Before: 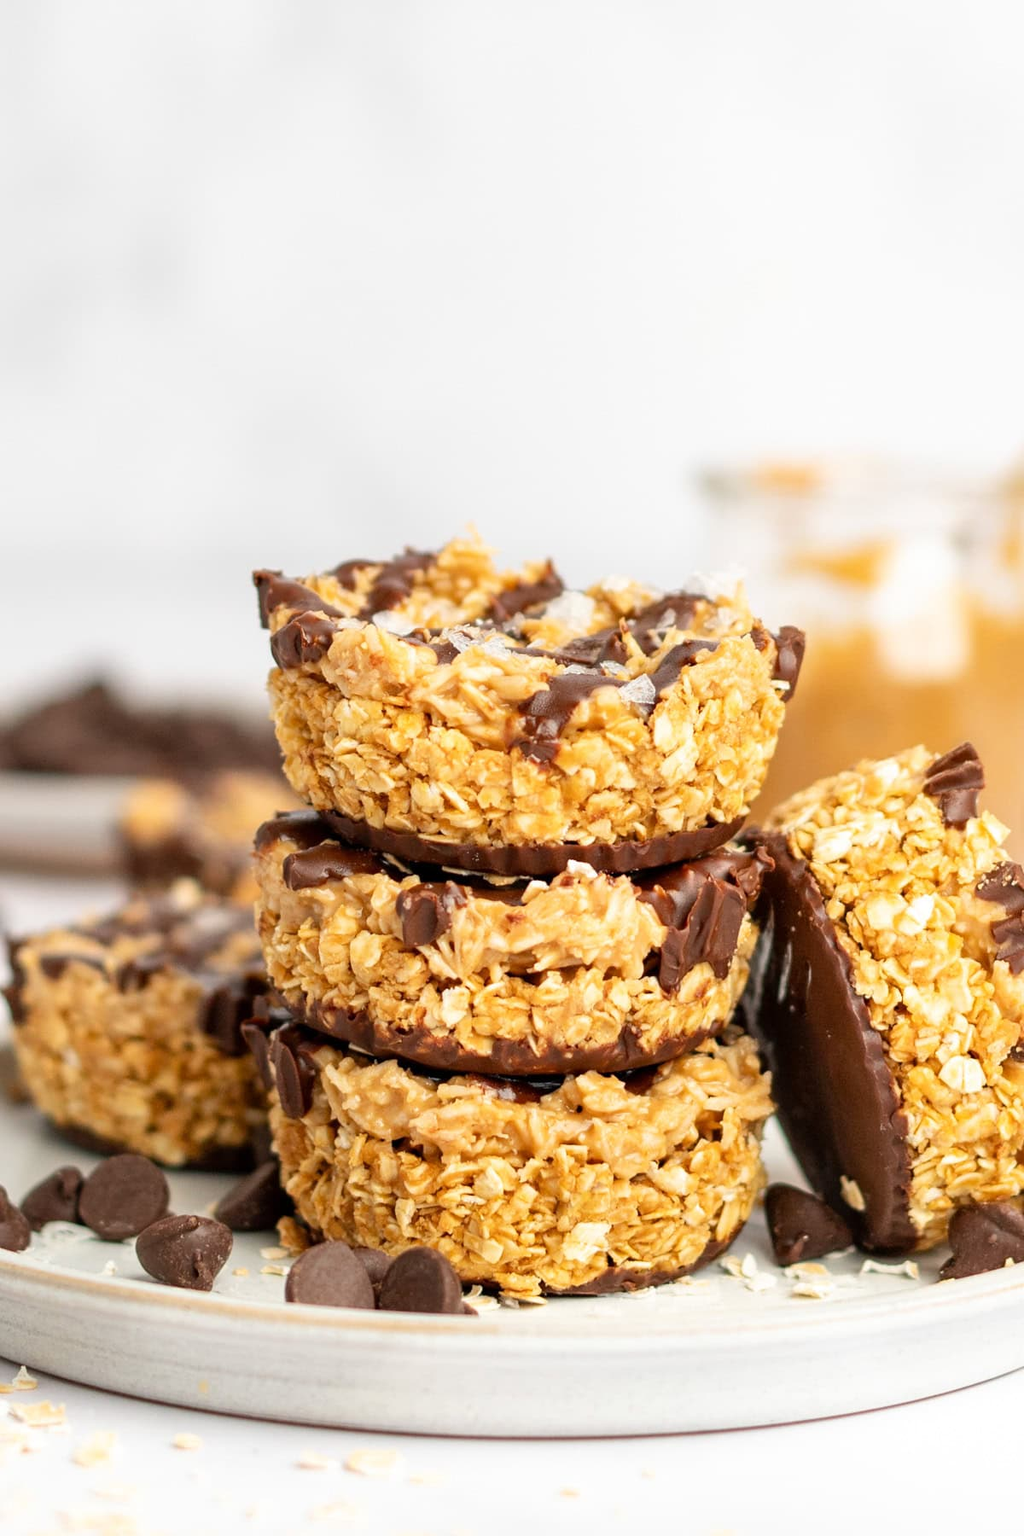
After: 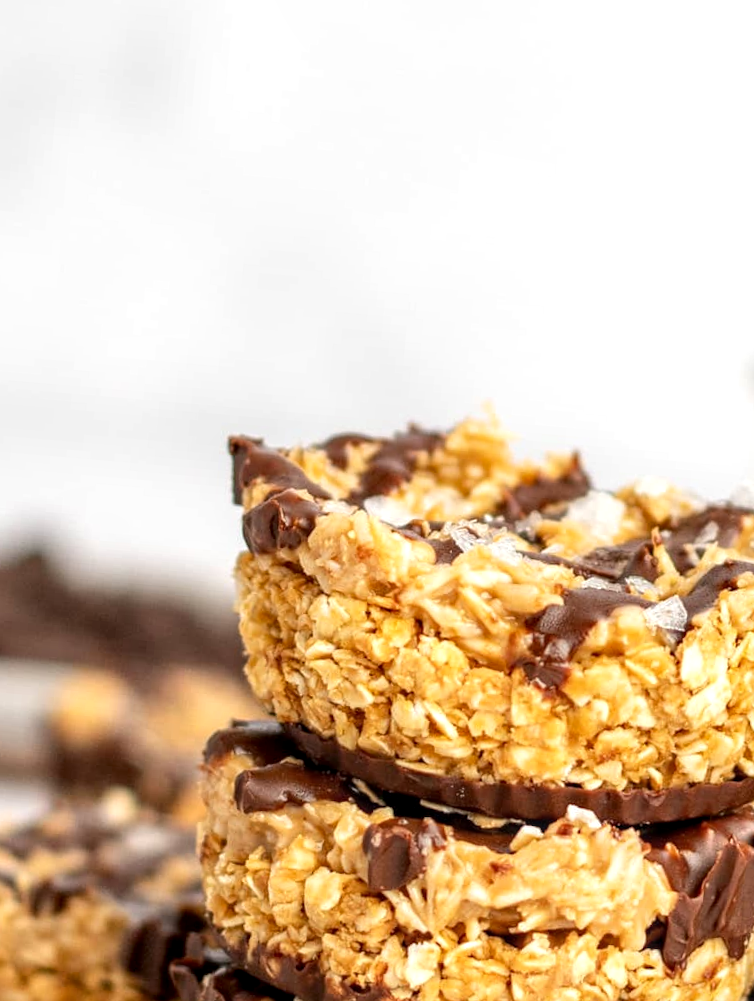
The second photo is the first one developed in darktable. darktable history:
crop and rotate: angle -4.87°, left 2.089%, top 6.812%, right 27.244%, bottom 30.692%
local contrast: detail 130%
exposure: exposure 0.127 EV, compensate exposure bias true, compensate highlight preservation false
